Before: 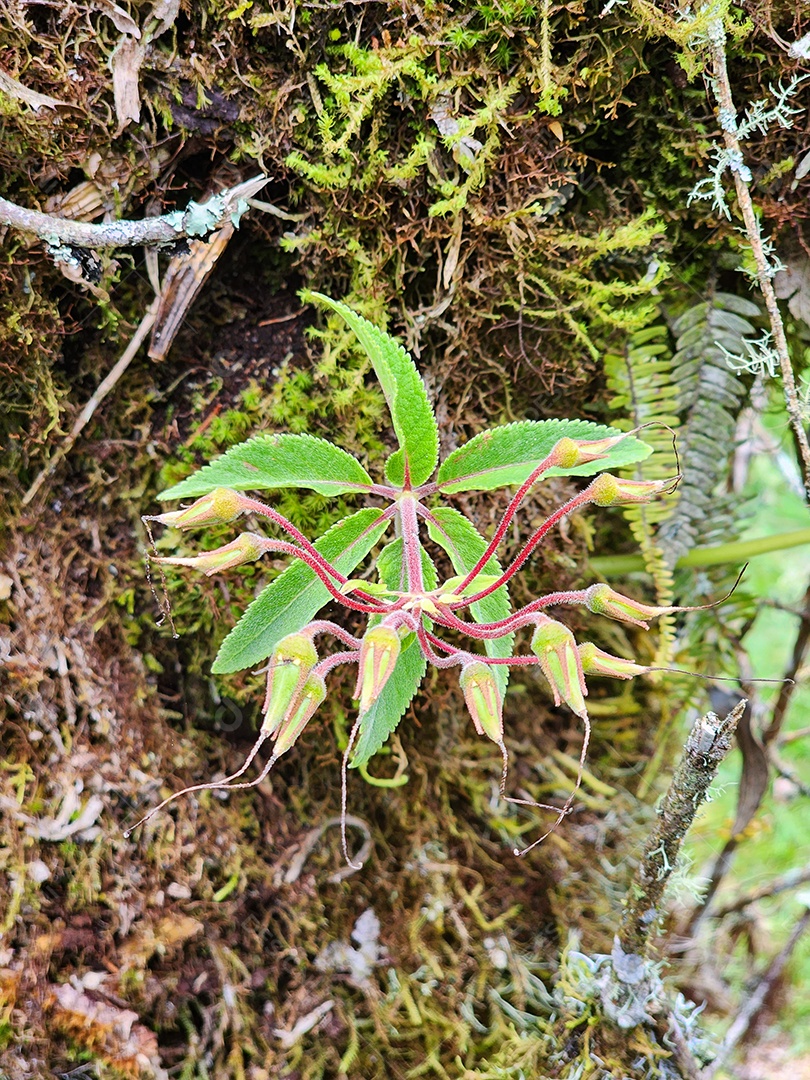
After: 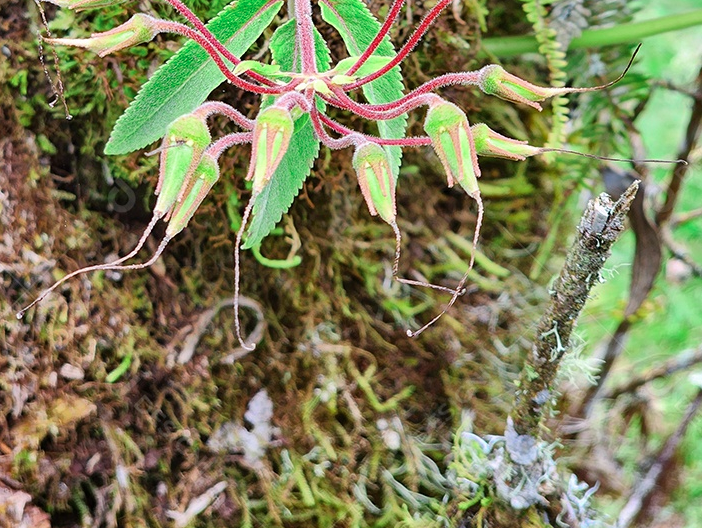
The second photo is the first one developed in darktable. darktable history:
crop and rotate: left 13.306%, top 48.129%, bottom 2.928%
color zones: curves: ch2 [(0, 0.5) (0.143, 0.517) (0.286, 0.571) (0.429, 0.522) (0.571, 0.5) (0.714, 0.5) (0.857, 0.5) (1, 0.5)]
shadows and highlights: soften with gaussian
